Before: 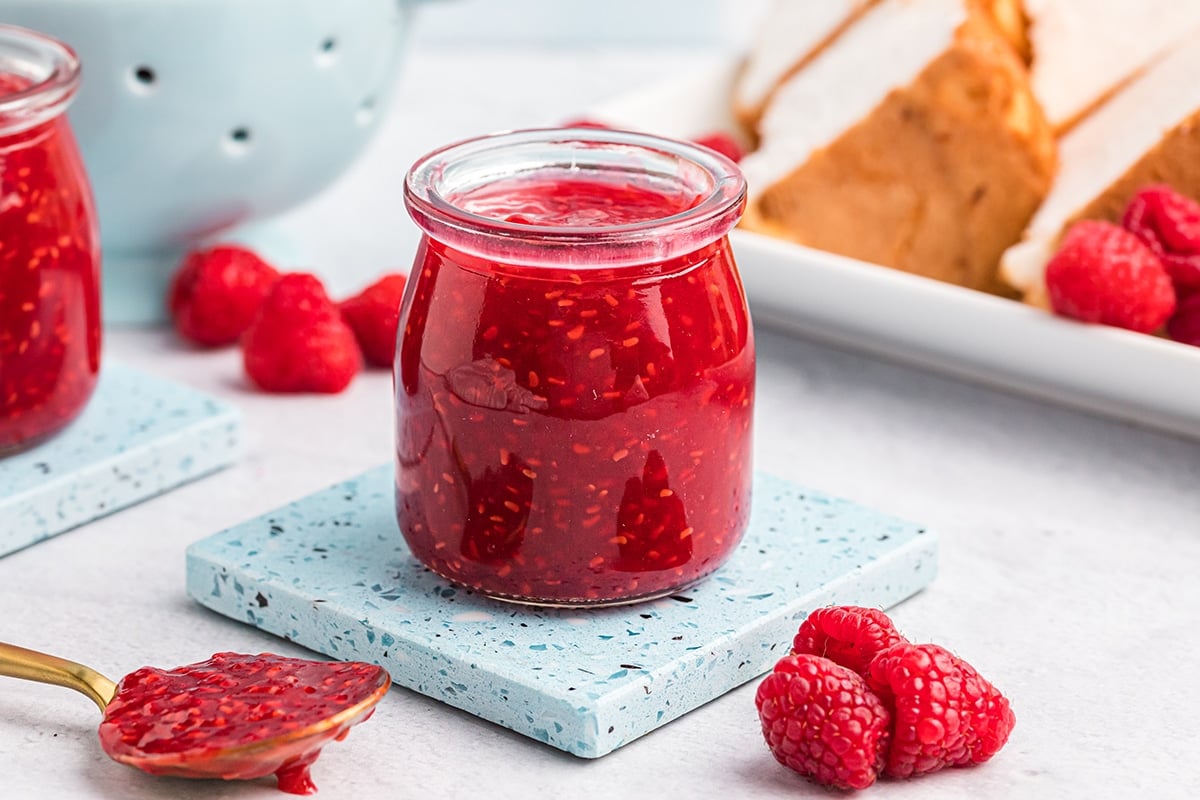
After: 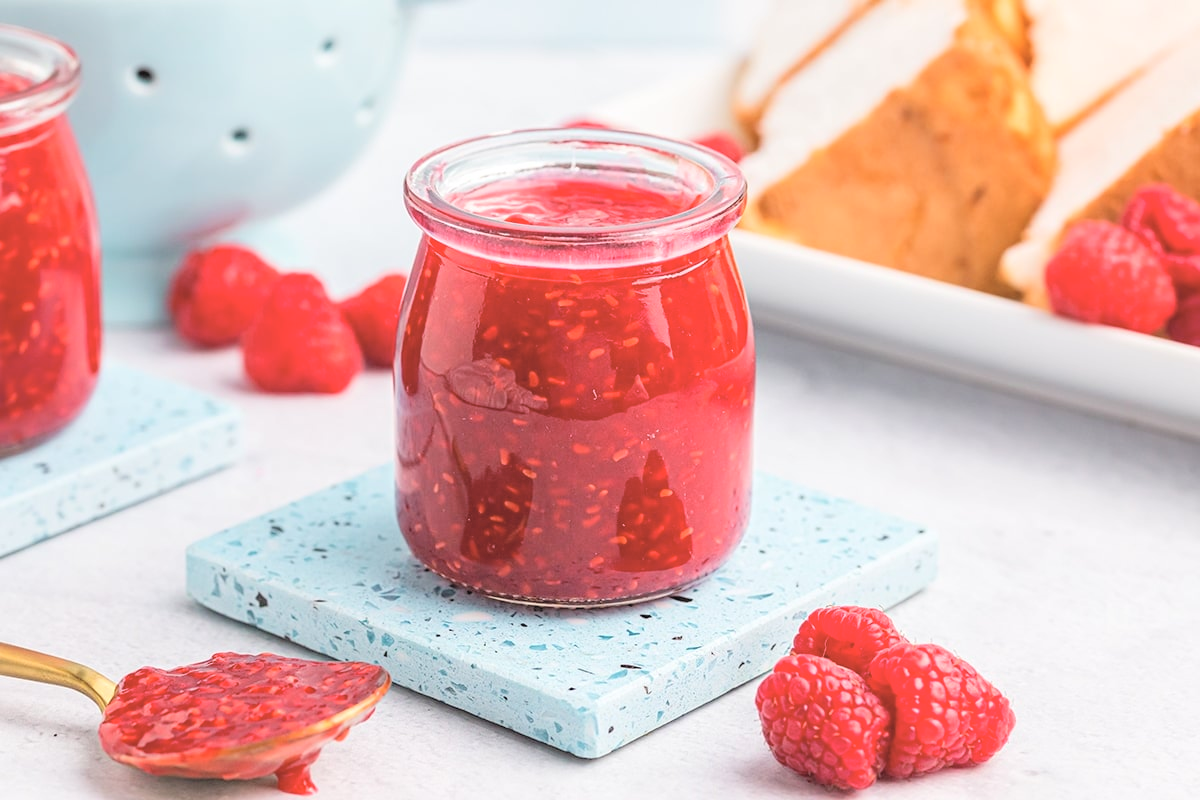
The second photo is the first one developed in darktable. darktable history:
contrast brightness saturation: brightness 0.276
